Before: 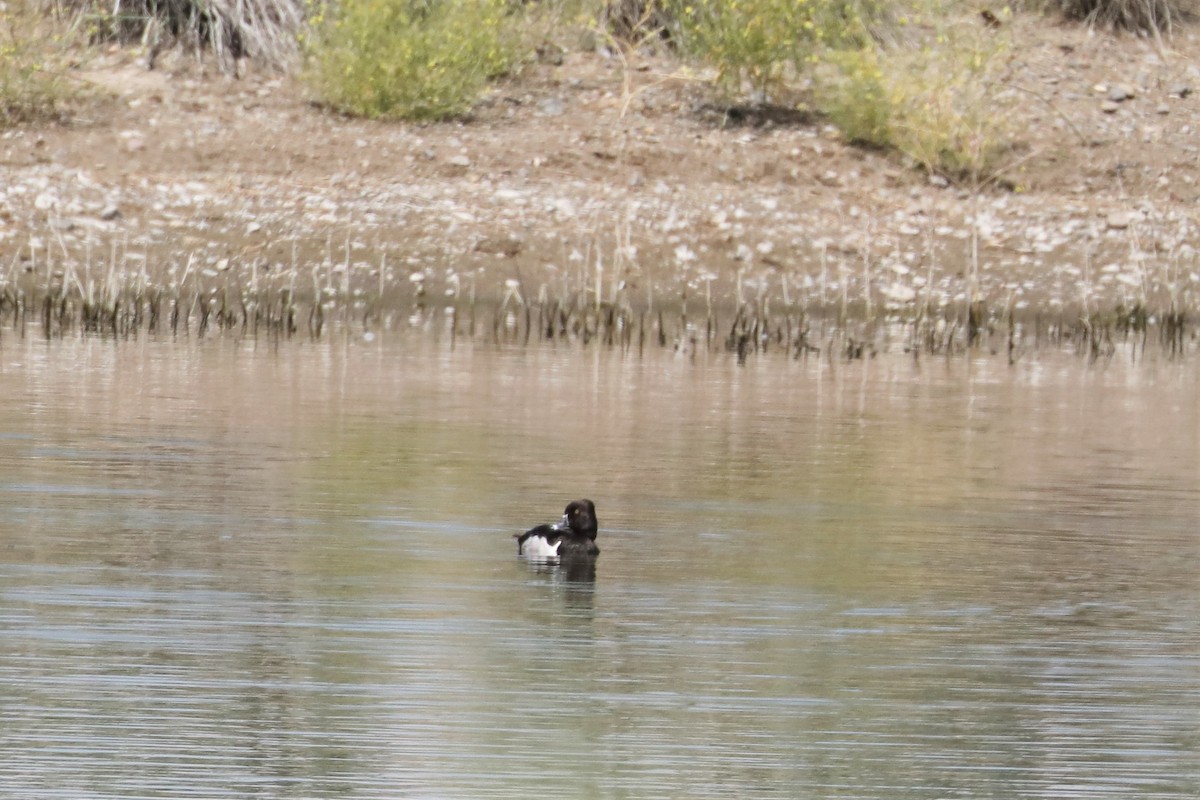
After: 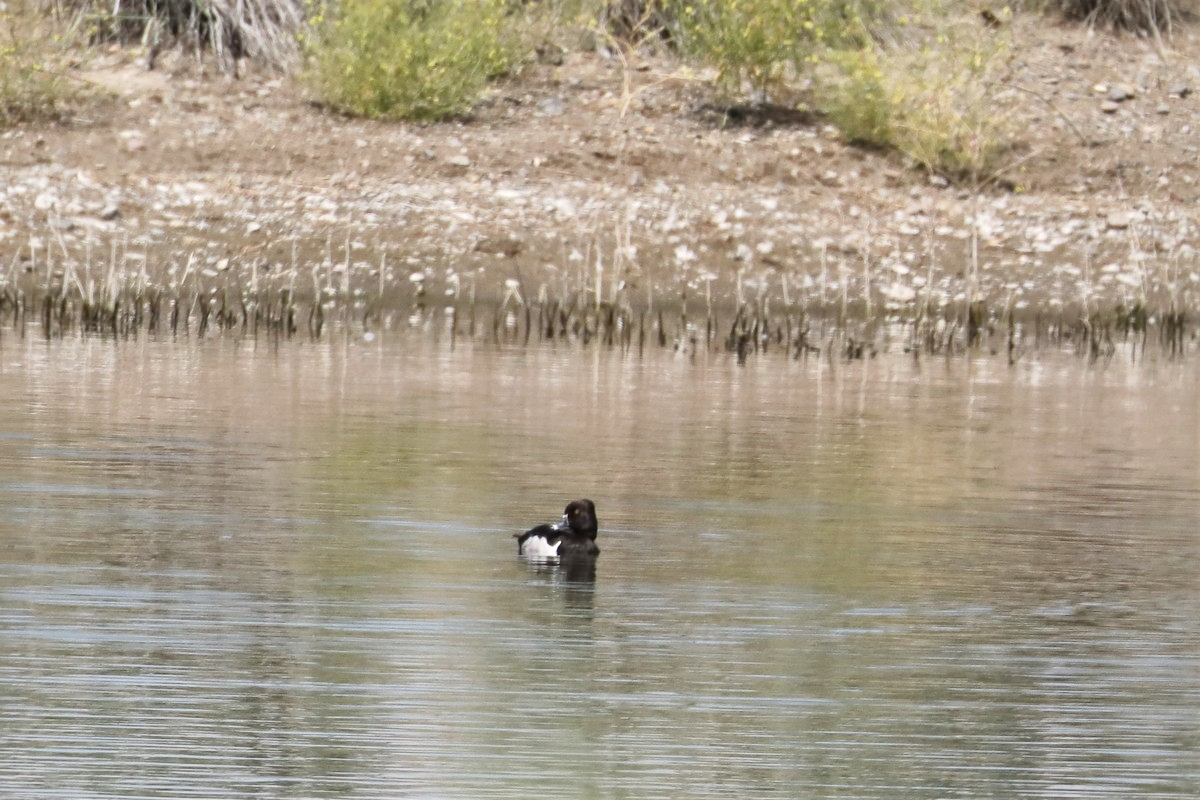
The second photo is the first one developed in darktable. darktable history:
local contrast: mode bilateral grid, contrast 21, coarseness 50, detail 132%, midtone range 0.2
